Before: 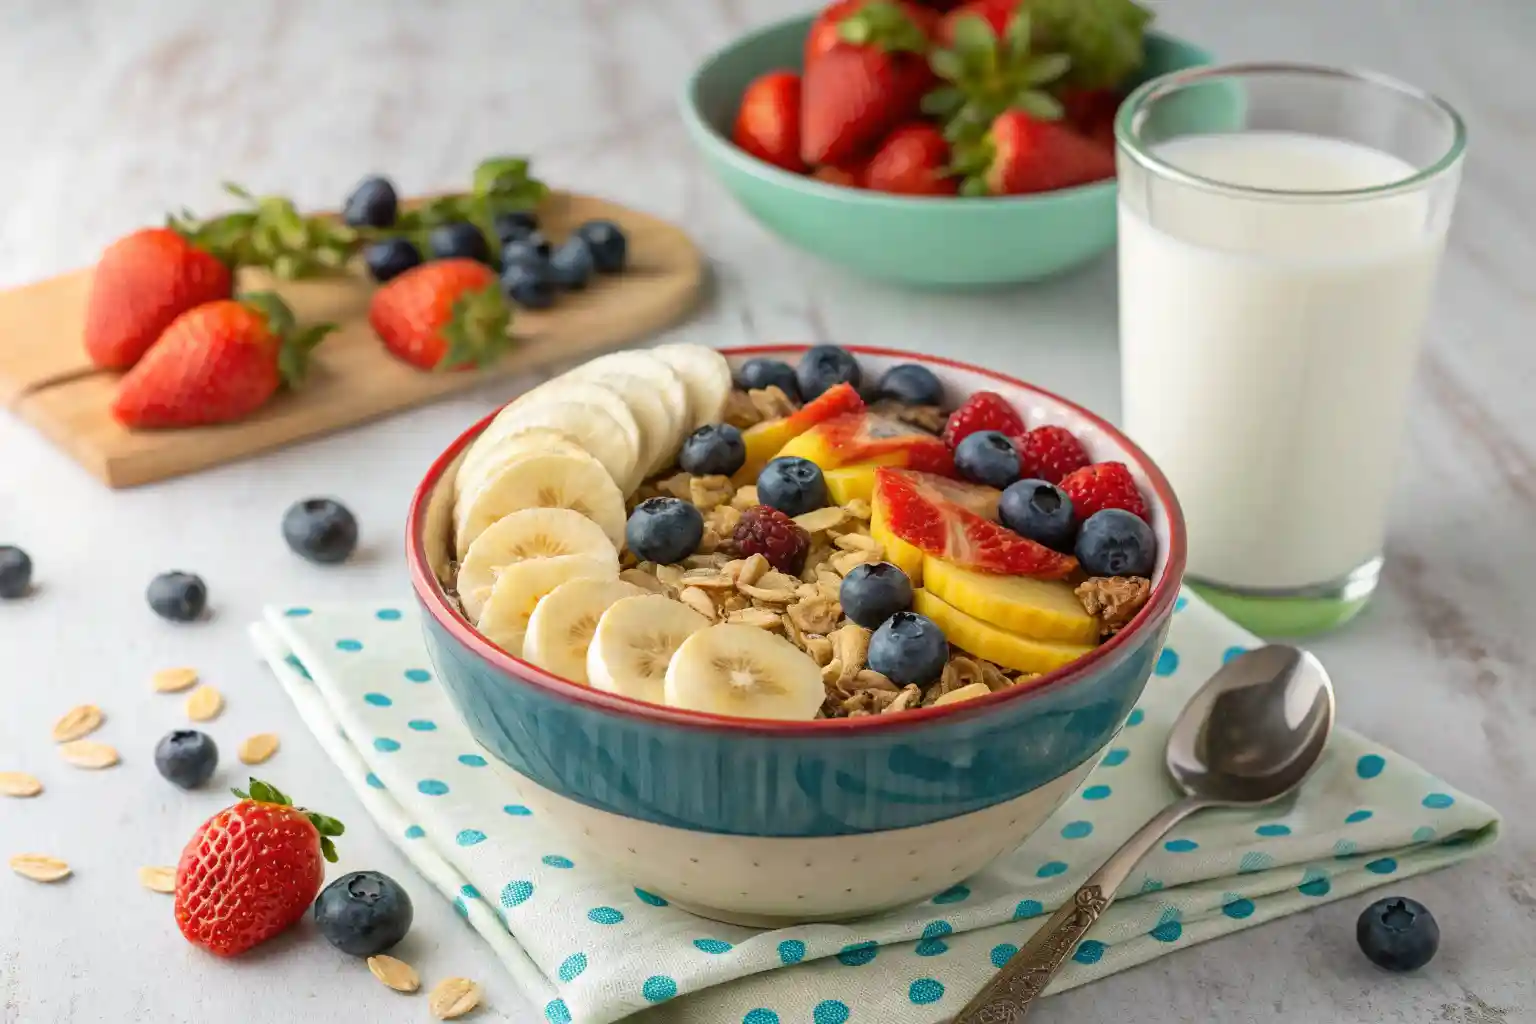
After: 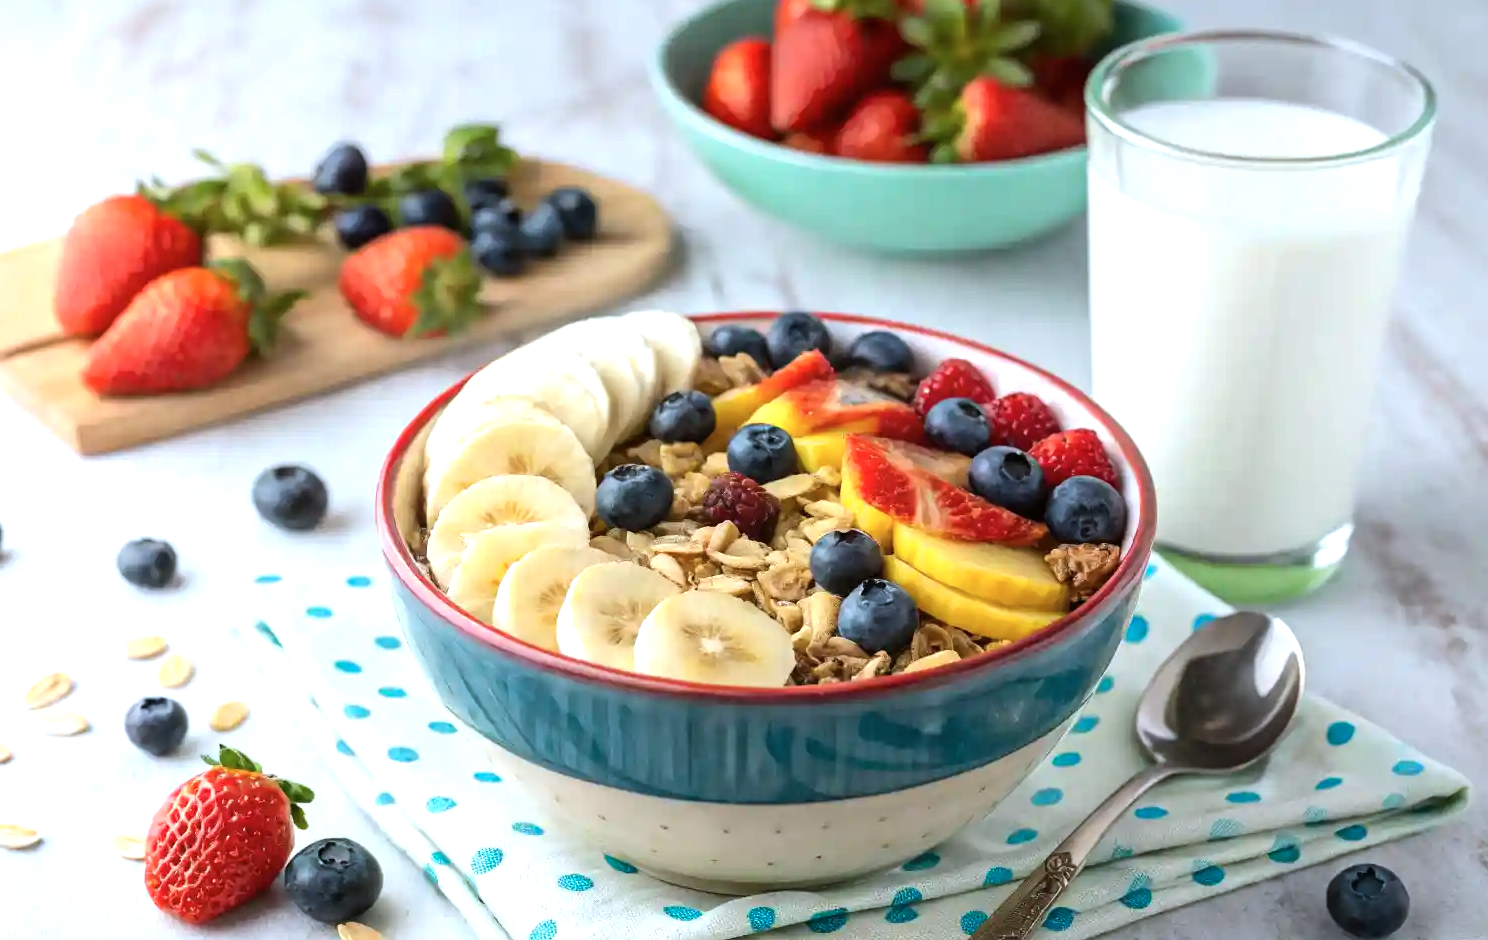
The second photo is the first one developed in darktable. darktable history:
tone equalizer: -8 EV -0.417 EV, -7 EV -0.389 EV, -6 EV -0.333 EV, -5 EV -0.222 EV, -3 EV 0.222 EV, -2 EV 0.333 EV, -1 EV 0.389 EV, +0 EV 0.417 EV, edges refinement/feathering 500, mask exposure compensation -1.57 EV, preserve details no
crop: left 1.964%, top 3.251%, right 1.122%, bottom 4.933%
color calibration: x 0.367, y 0.376, temperature 4372.25 K
exposure: exposure 0.2 EV, compensate highlight preservation false
